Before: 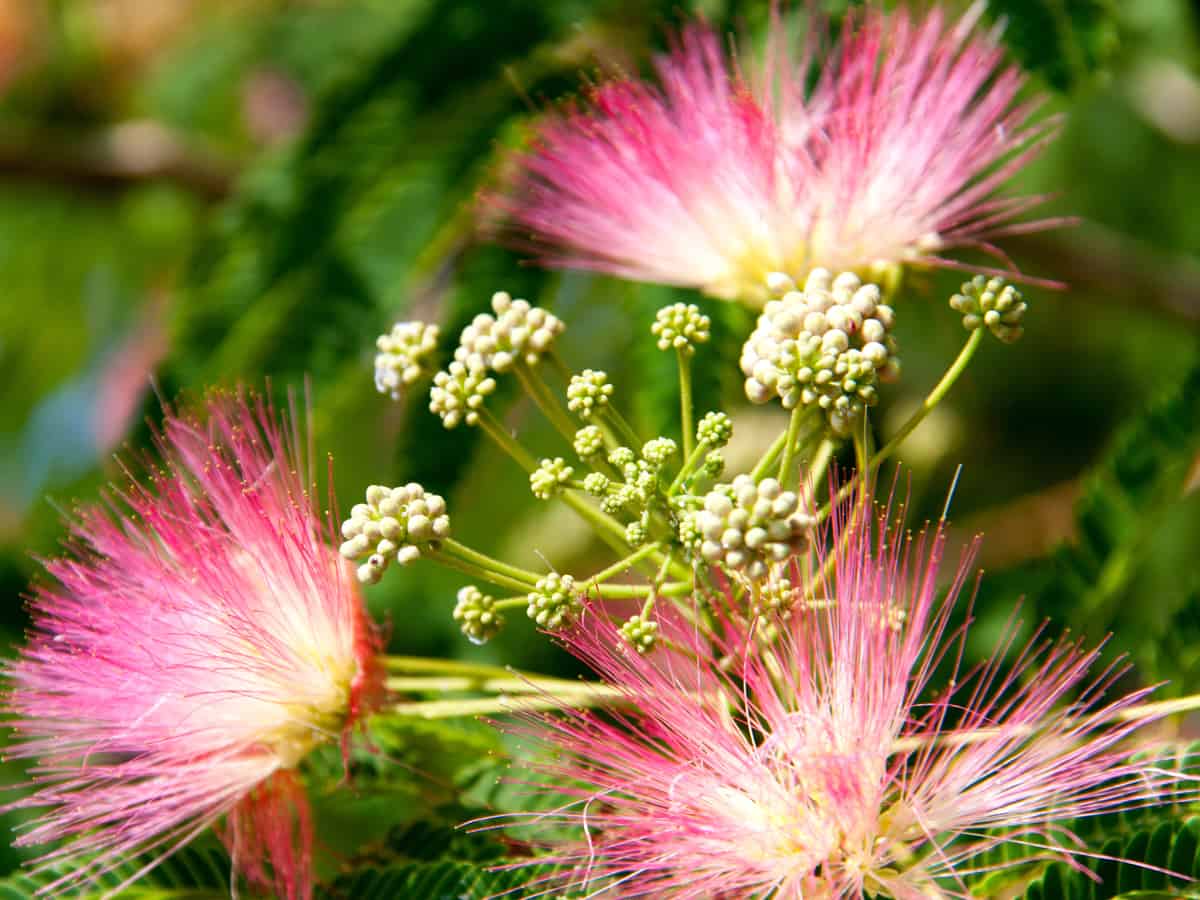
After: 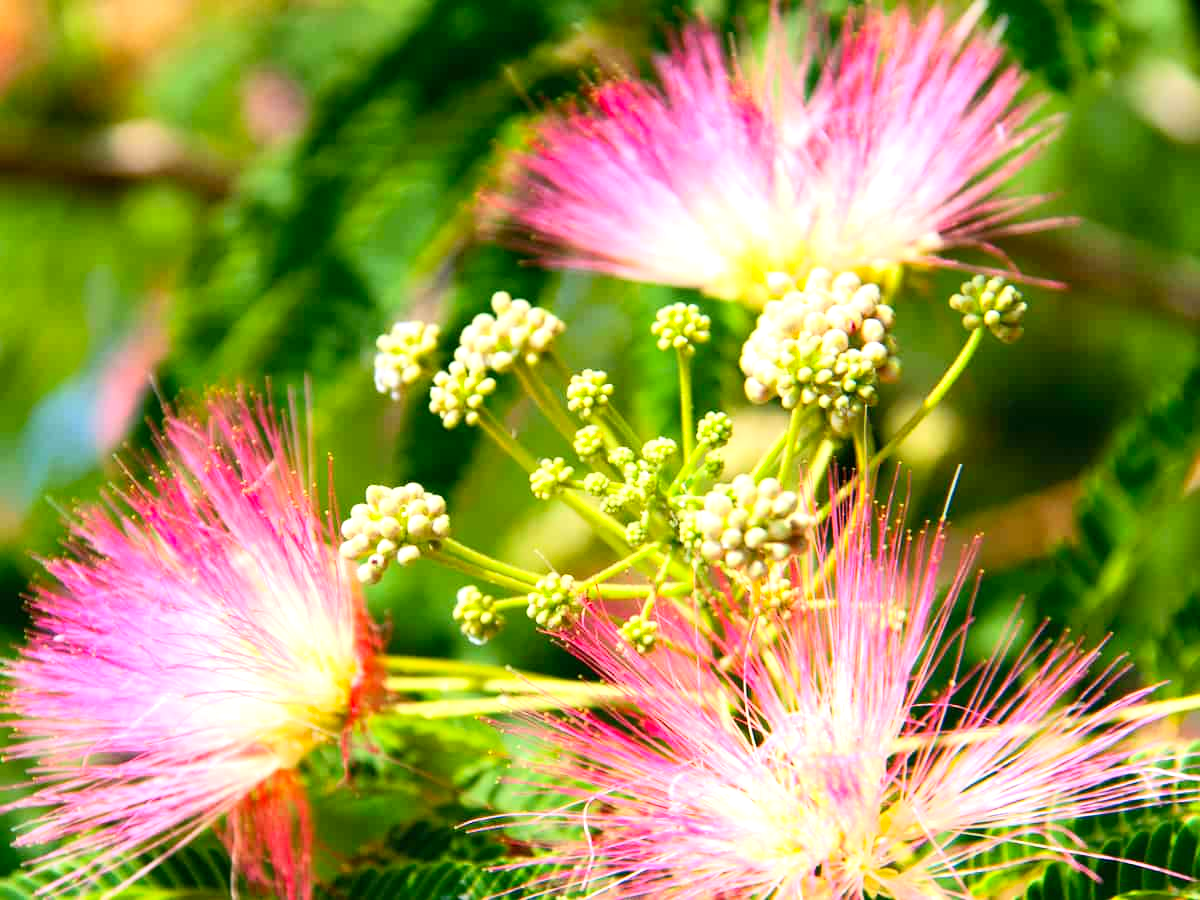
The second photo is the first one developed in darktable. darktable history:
contrast brightness saturation: contrast 0.196, brightness 0.157, saturation 0.229
exposure: black level correction 0.001, exposure 0.498 EV, compensate highlight preservation false
